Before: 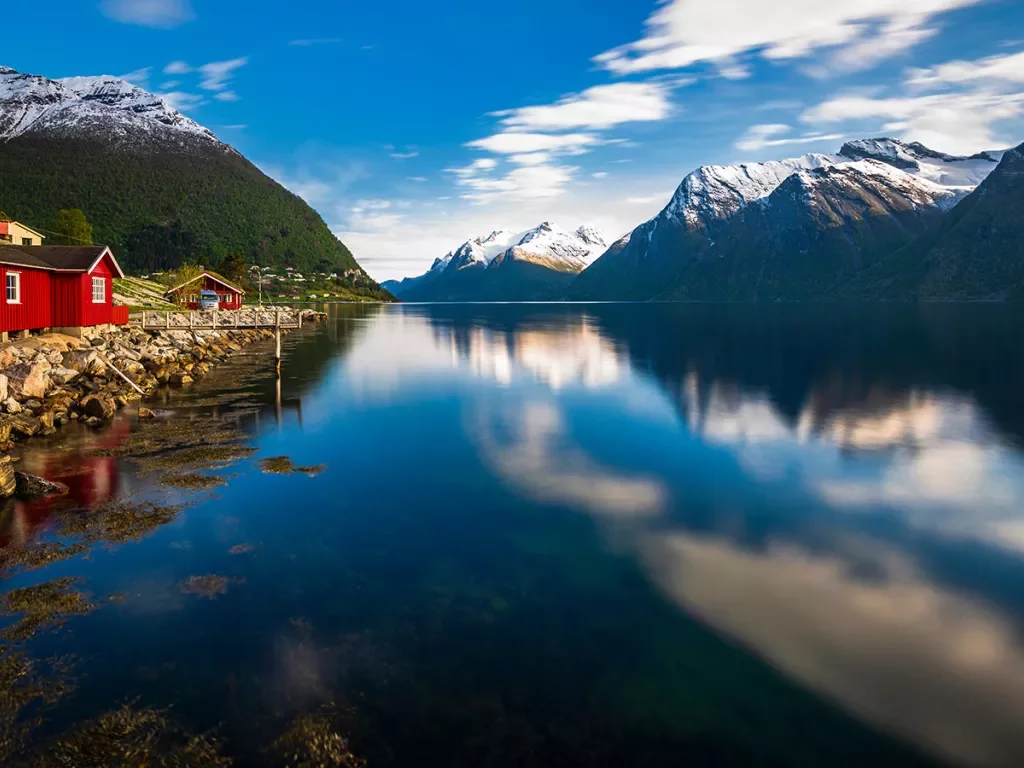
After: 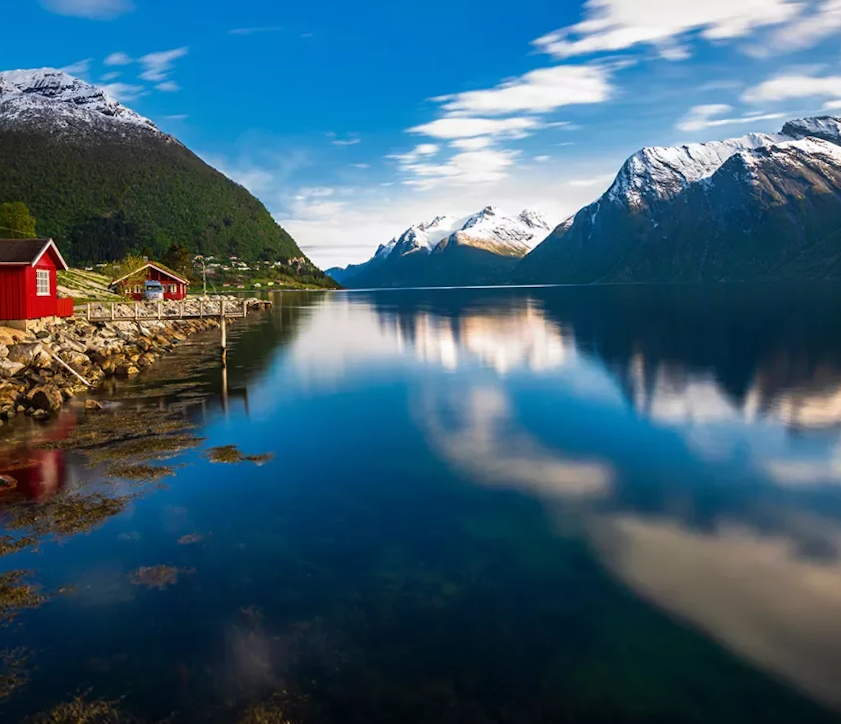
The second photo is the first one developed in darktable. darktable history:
crop and rotate: angle 1.05°, left 4.219%, top 0.891%, right 11.649%, bottom 2.499%
